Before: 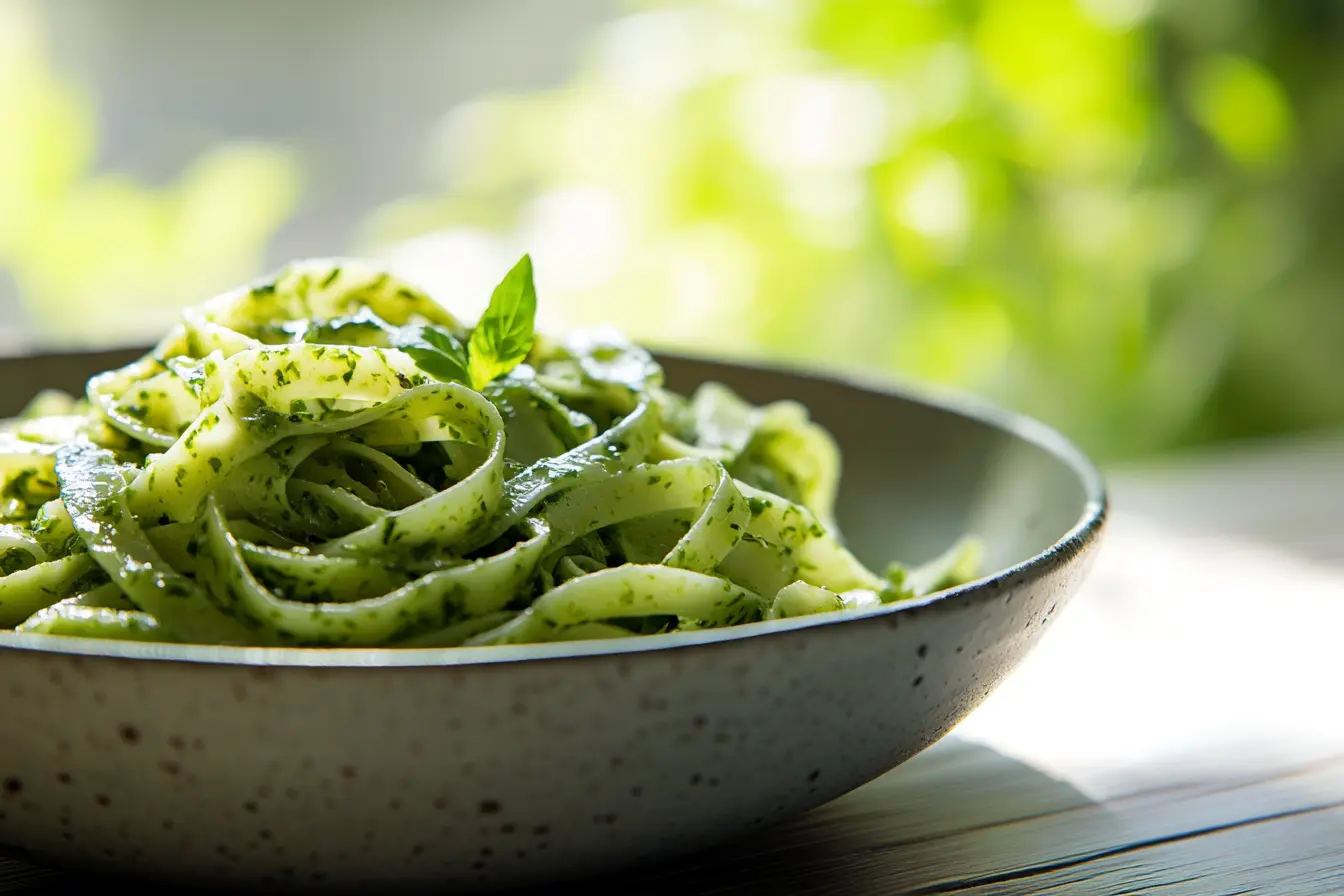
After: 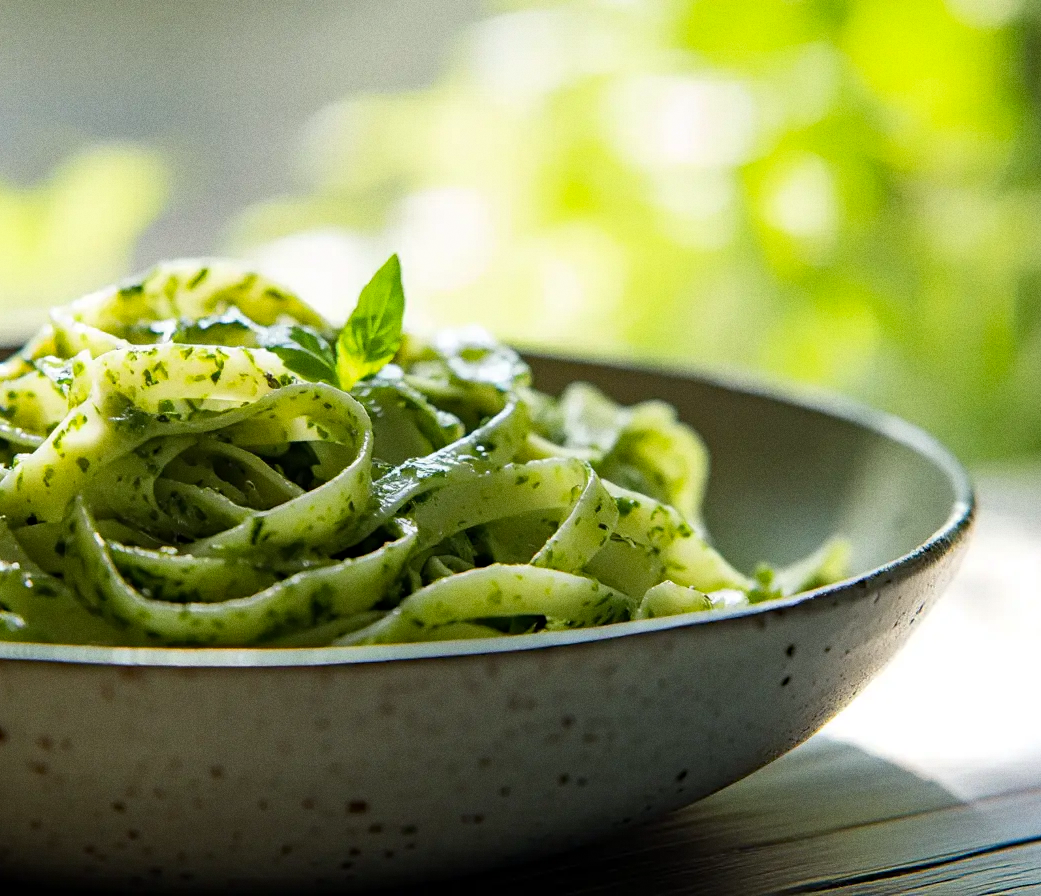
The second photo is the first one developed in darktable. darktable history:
haze removal: compatibility mode true, adaptive false
crop: left 9.88%, right 12.664%
grain: coarseness 0.09 ISO
